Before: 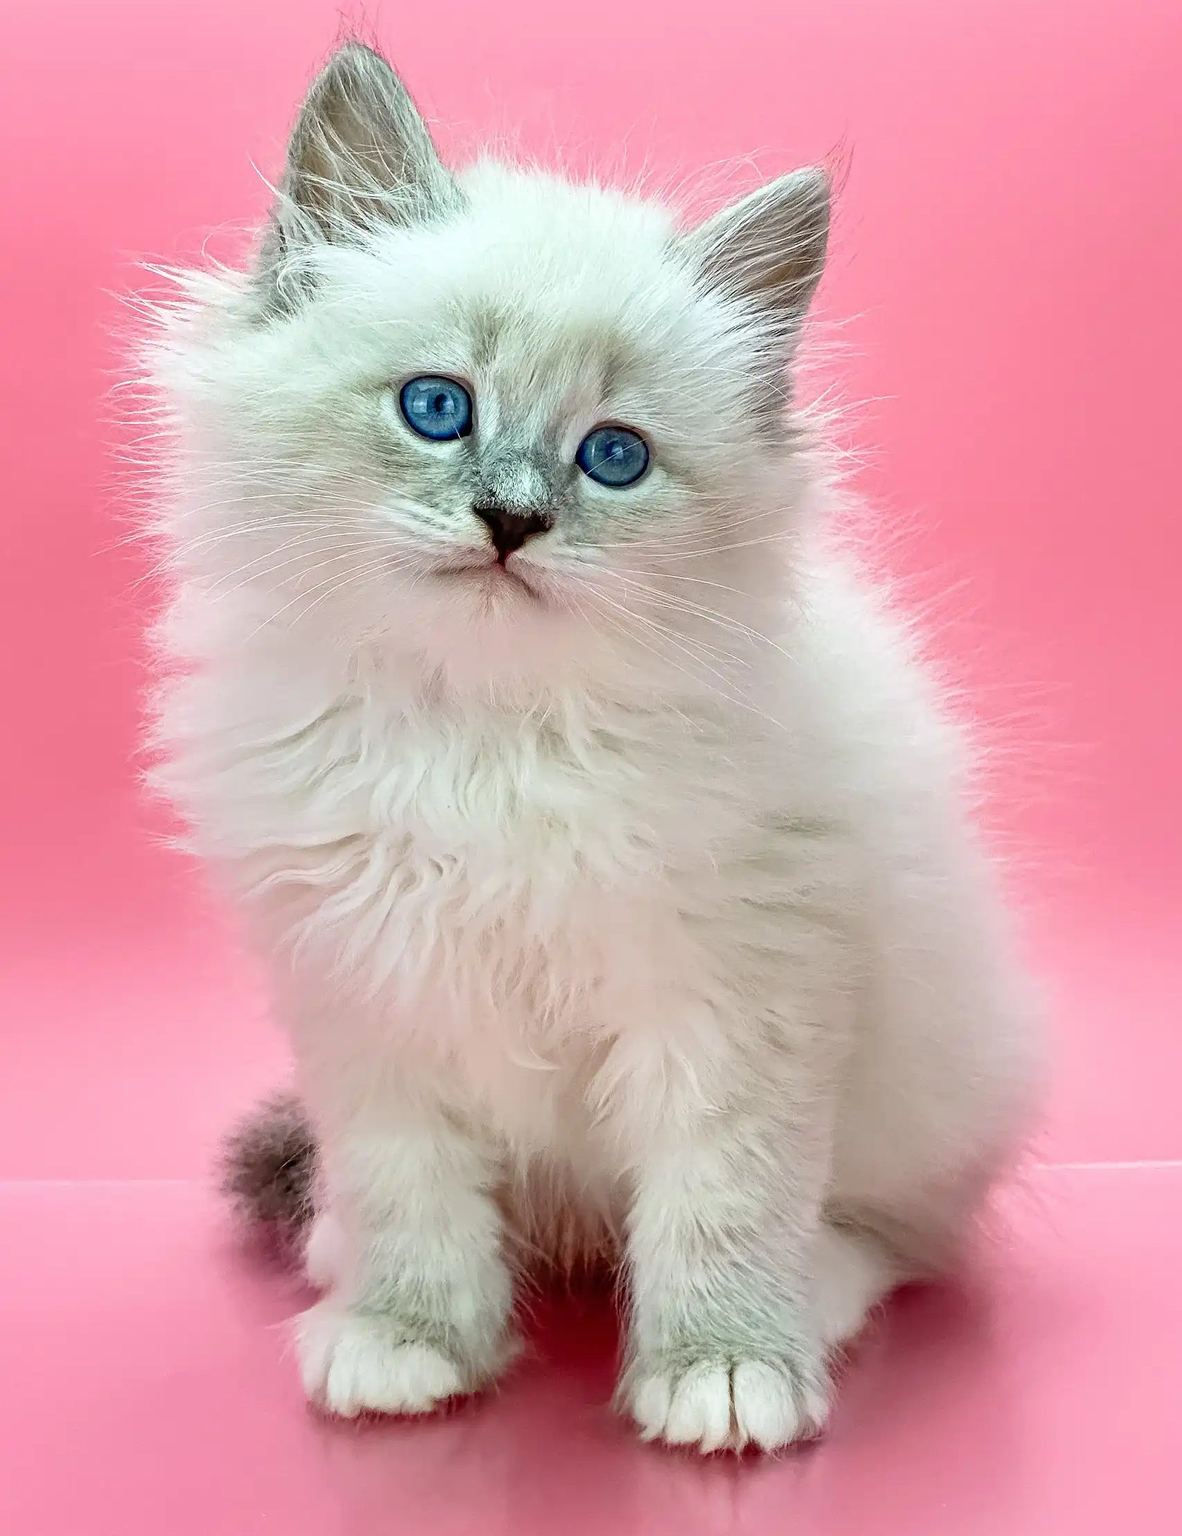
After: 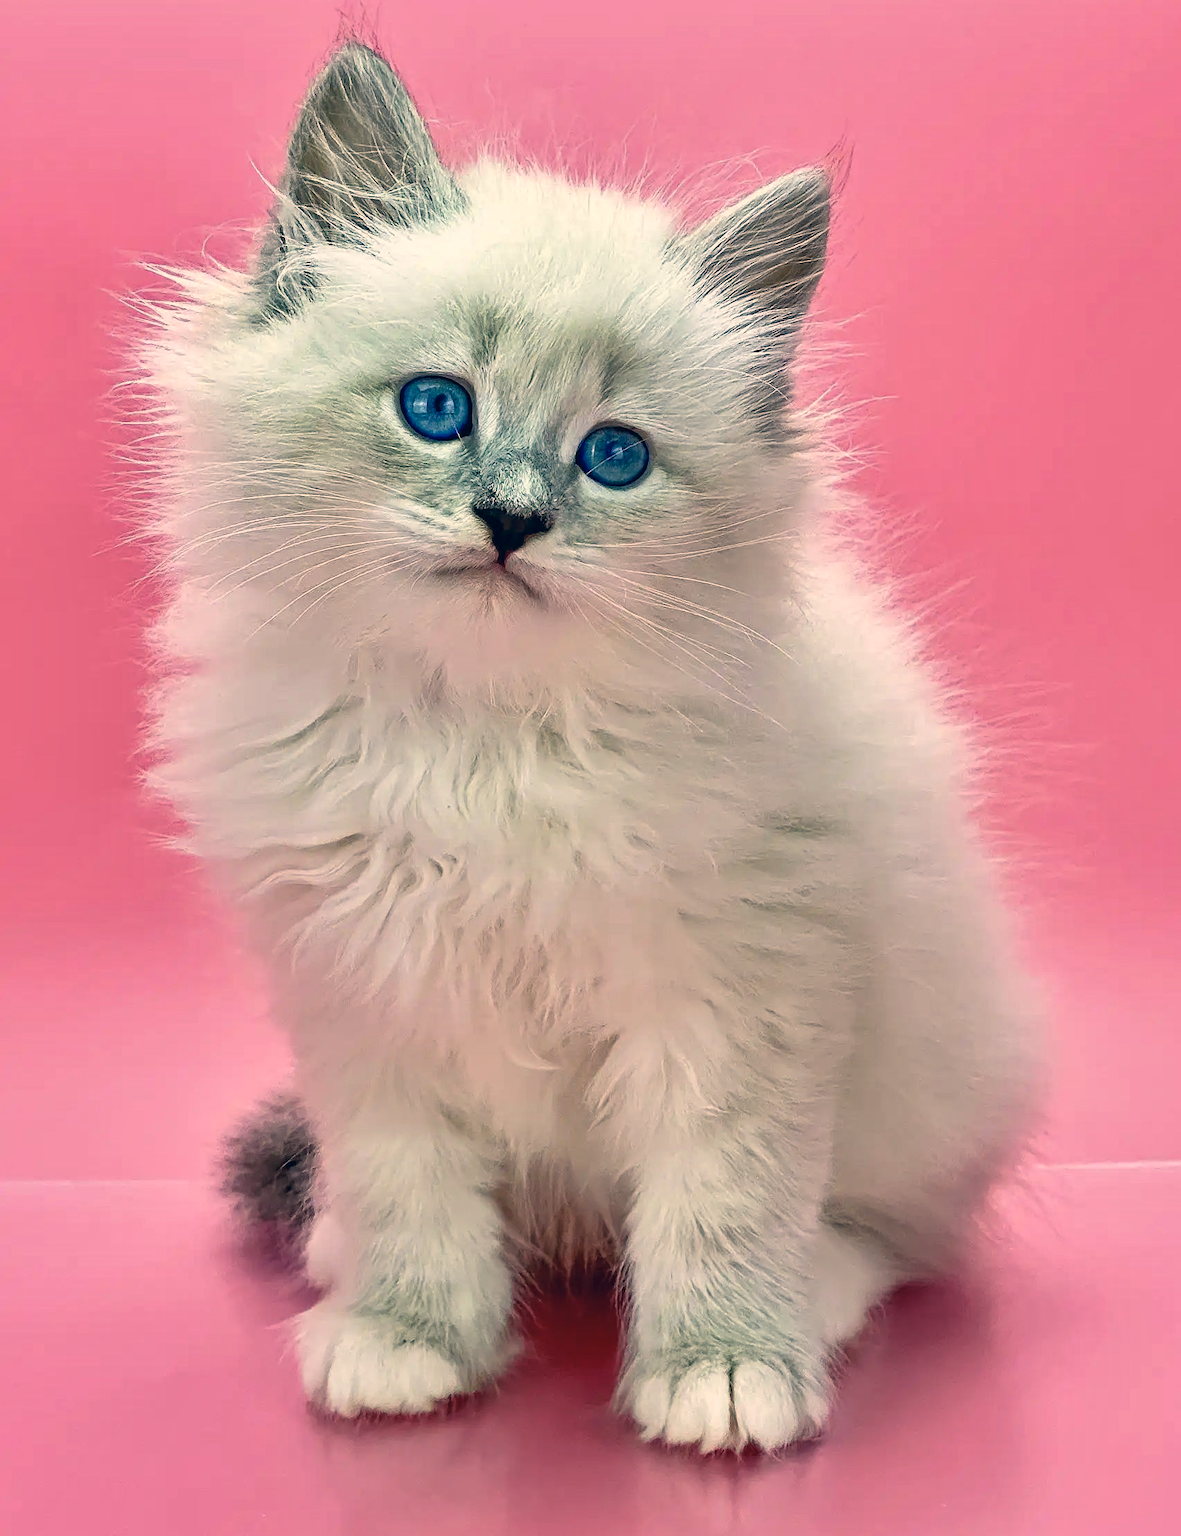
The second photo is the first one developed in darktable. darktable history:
color correction: highlights a* 10.34, highlights b* 13.88, shadows a* -10.3, shadows b* -15.01
shadows and highlights: low approximation 0.01, soften with gaussian
